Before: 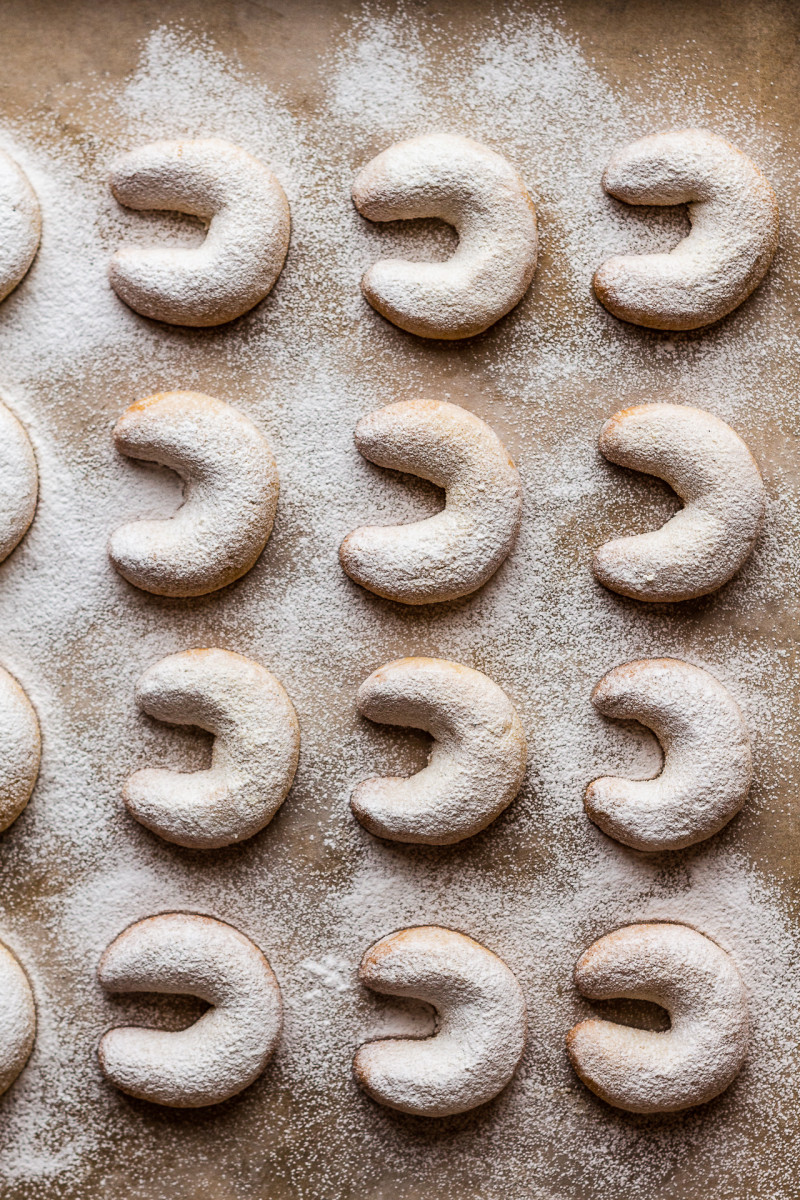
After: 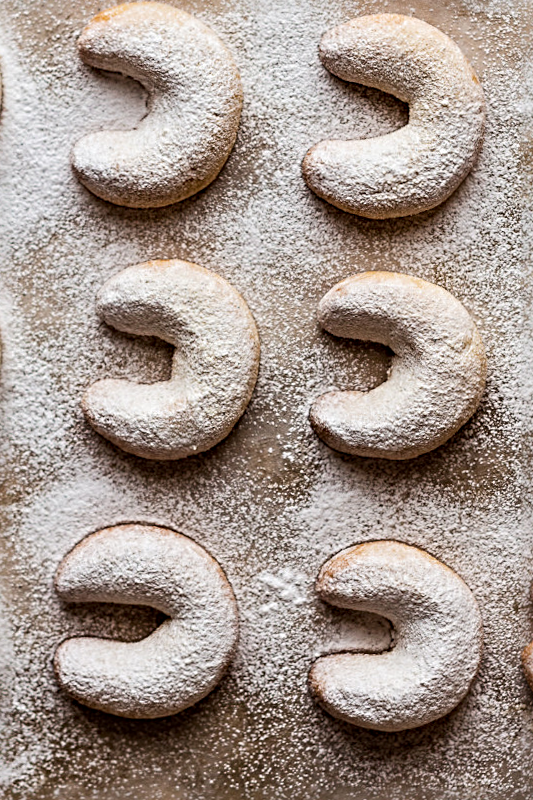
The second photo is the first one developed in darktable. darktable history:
sharpen: radius 4.883
crop and rotate: angle -0.82°, left 3.85%, top 31.828%, right 27.992%
tone equalizer: on, module defaults
